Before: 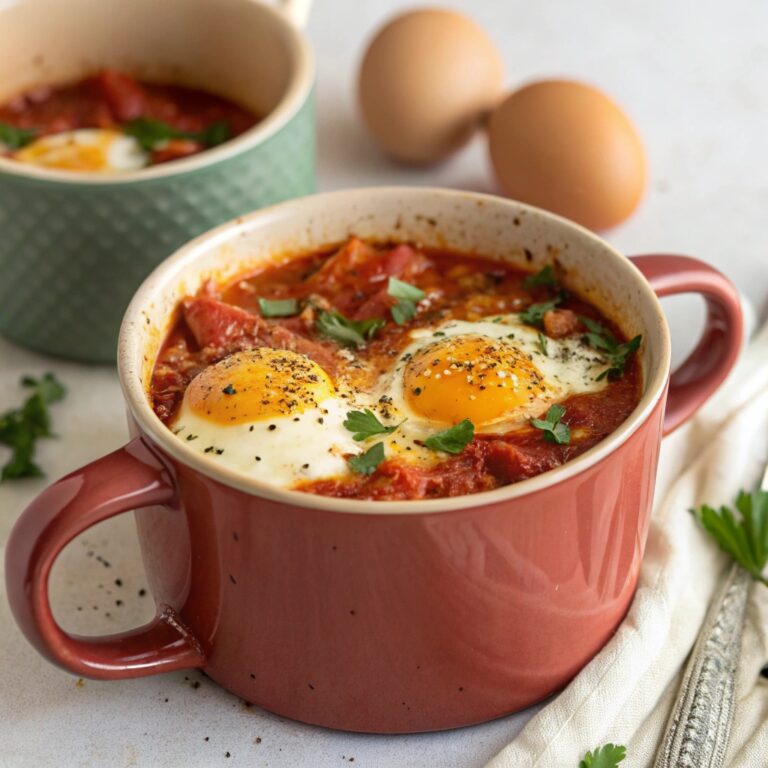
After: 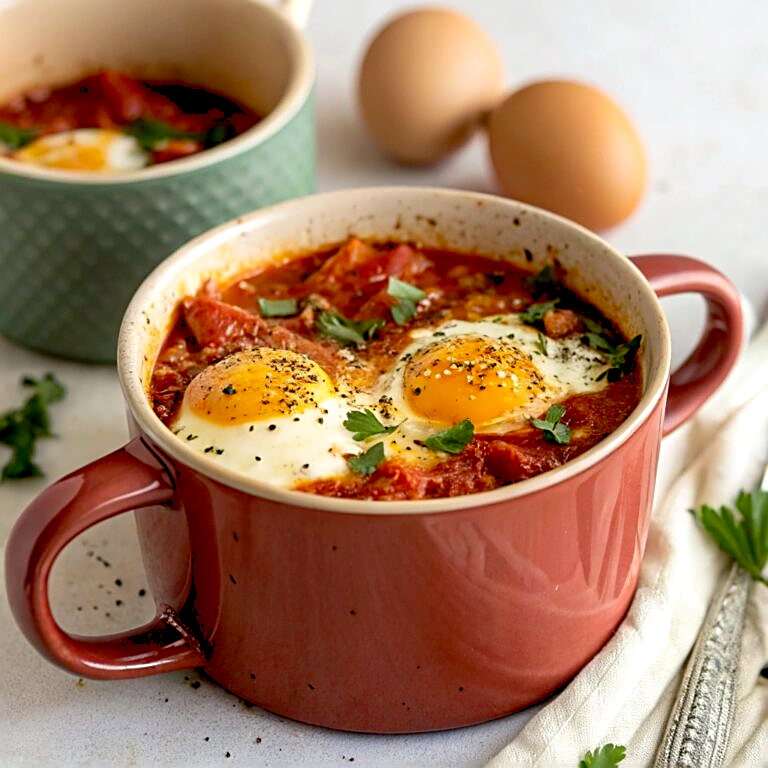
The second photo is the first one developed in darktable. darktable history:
exposure: black level correction 0.016, exposure -0.009 EV, compensate highlight preservation false
sharpen: on, module defaults
levels: levels [0, 0.48, 0.961]
